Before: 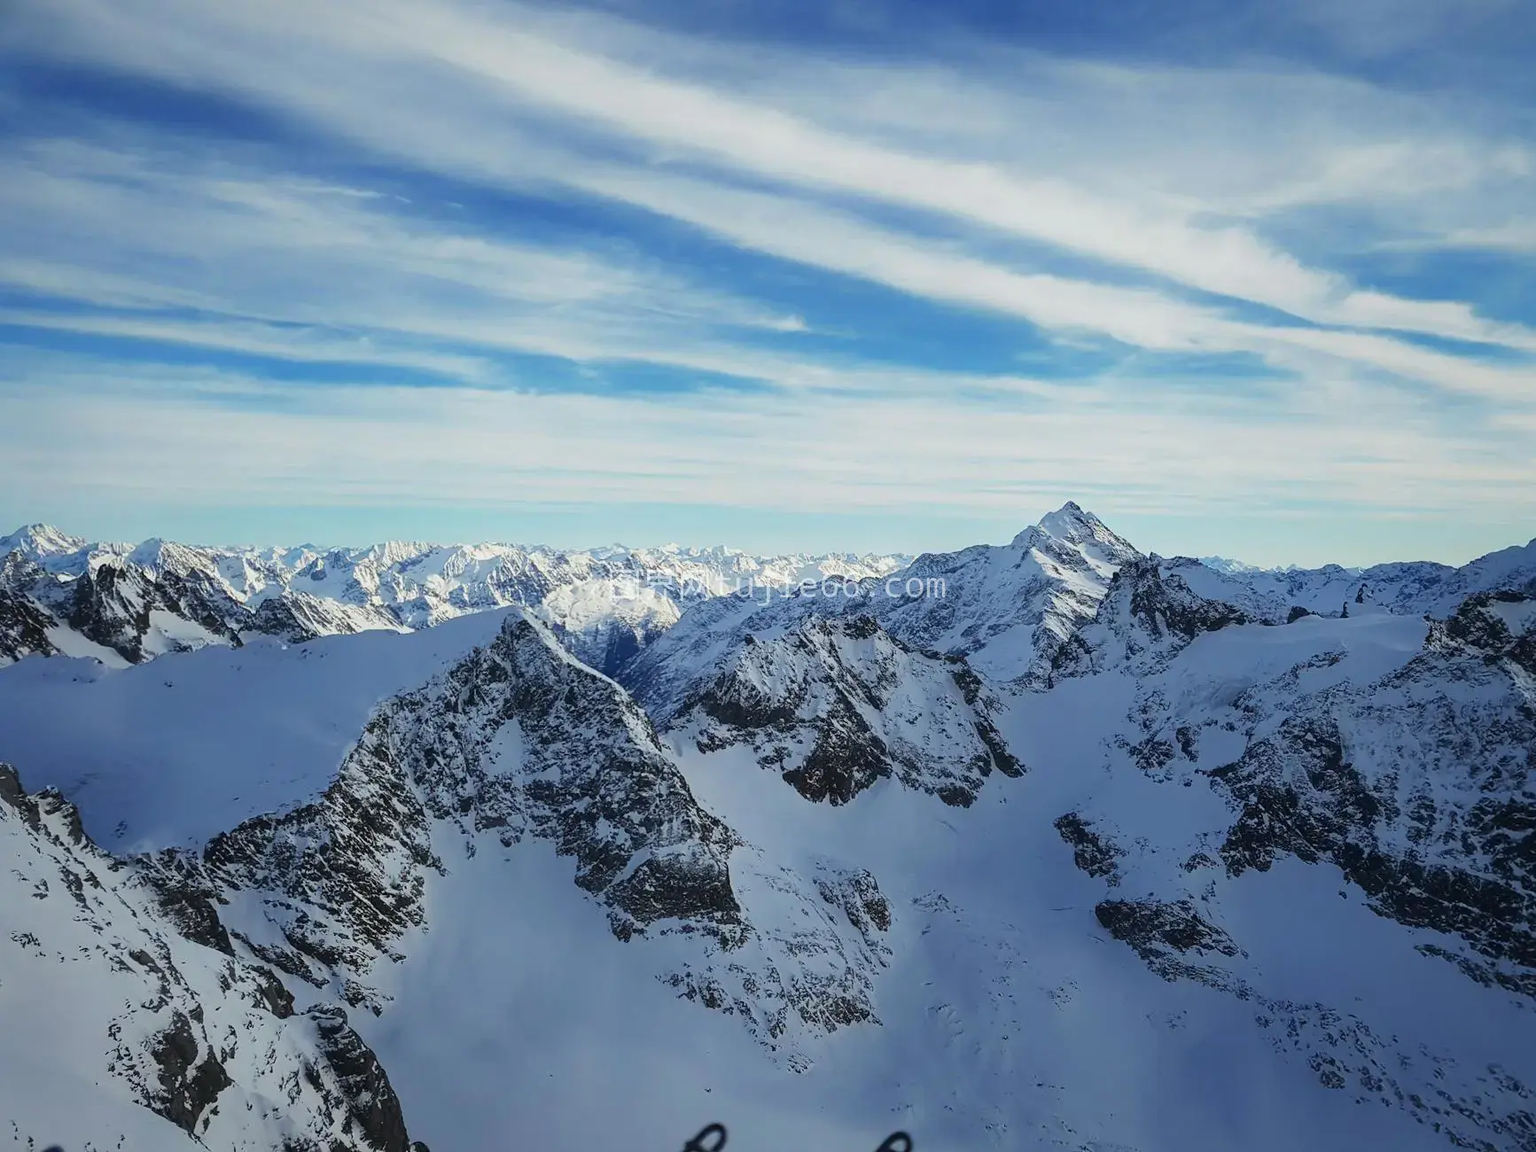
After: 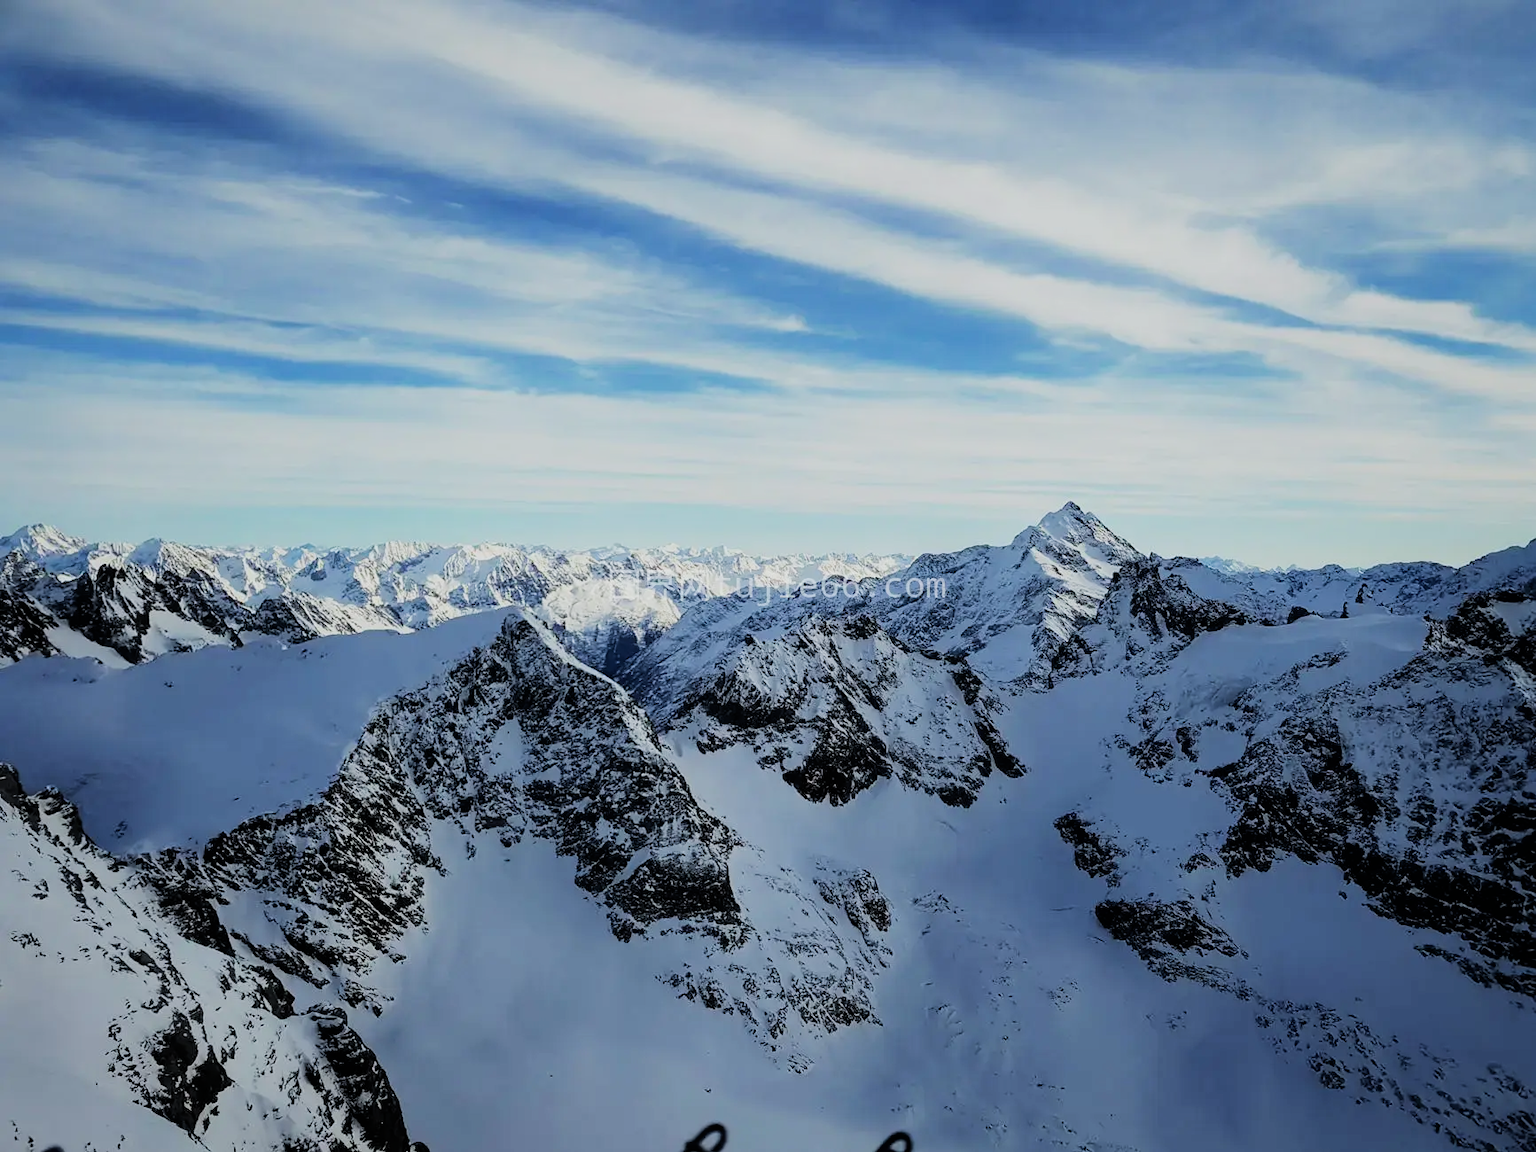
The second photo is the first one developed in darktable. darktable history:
filmic rgb: black relative exposure -5.05 EV, white relative exposure 3.98 EV, hardness 2.89, contrast 1.297, highlights saturation mix -29.92%, iterations of high-quality reconstruction 0
